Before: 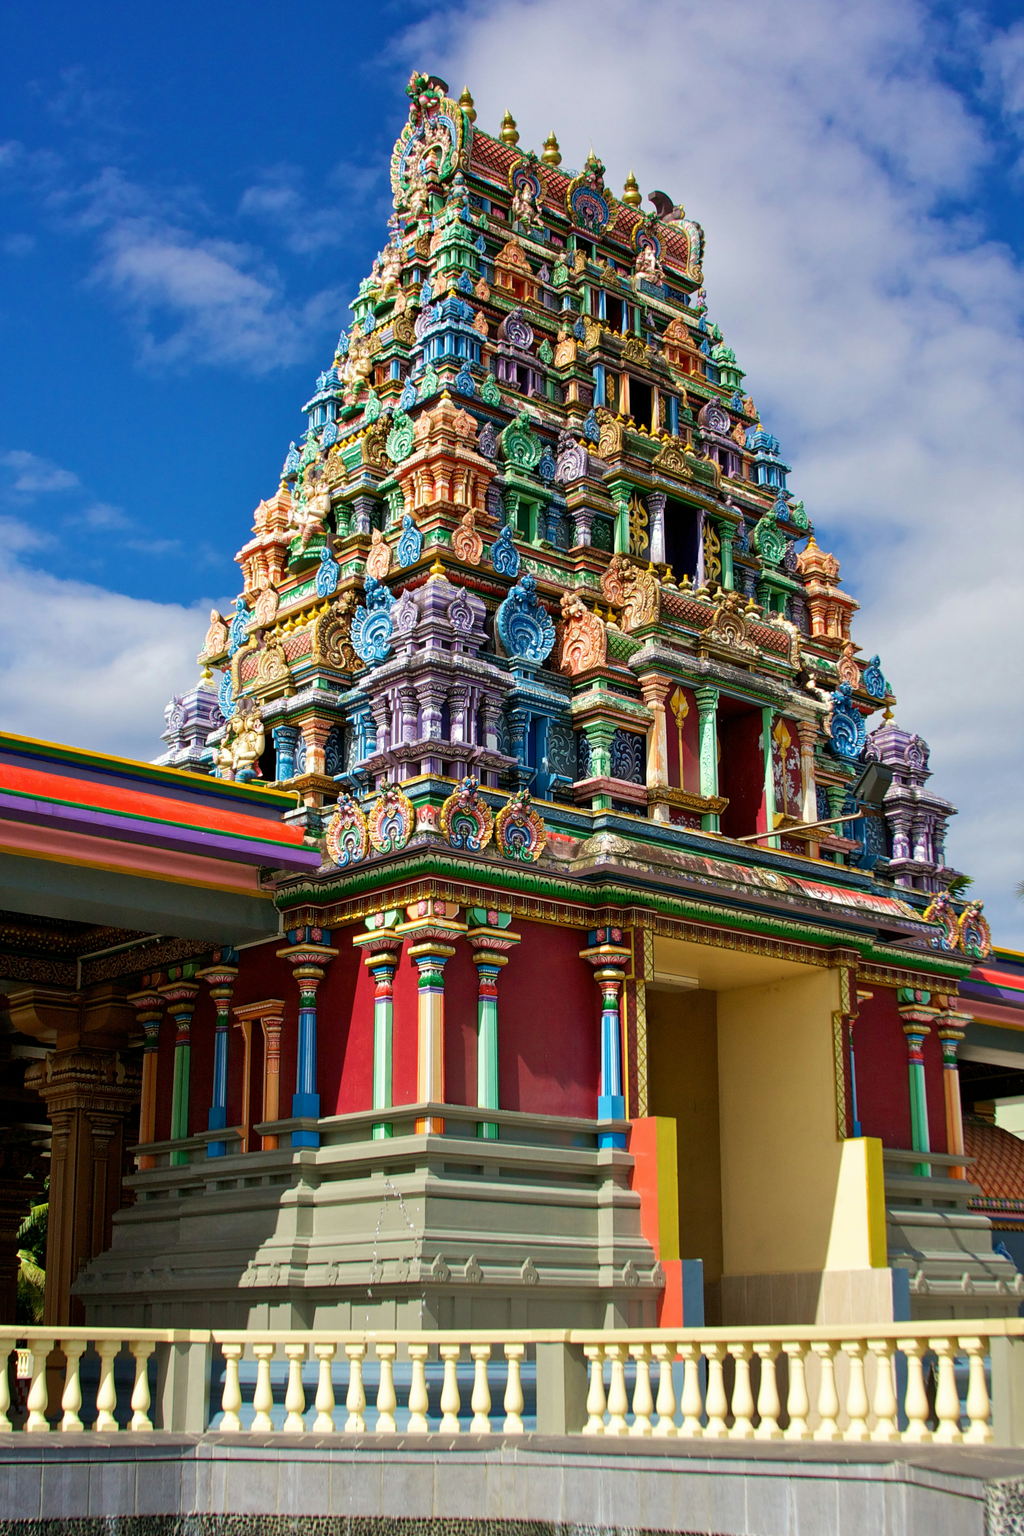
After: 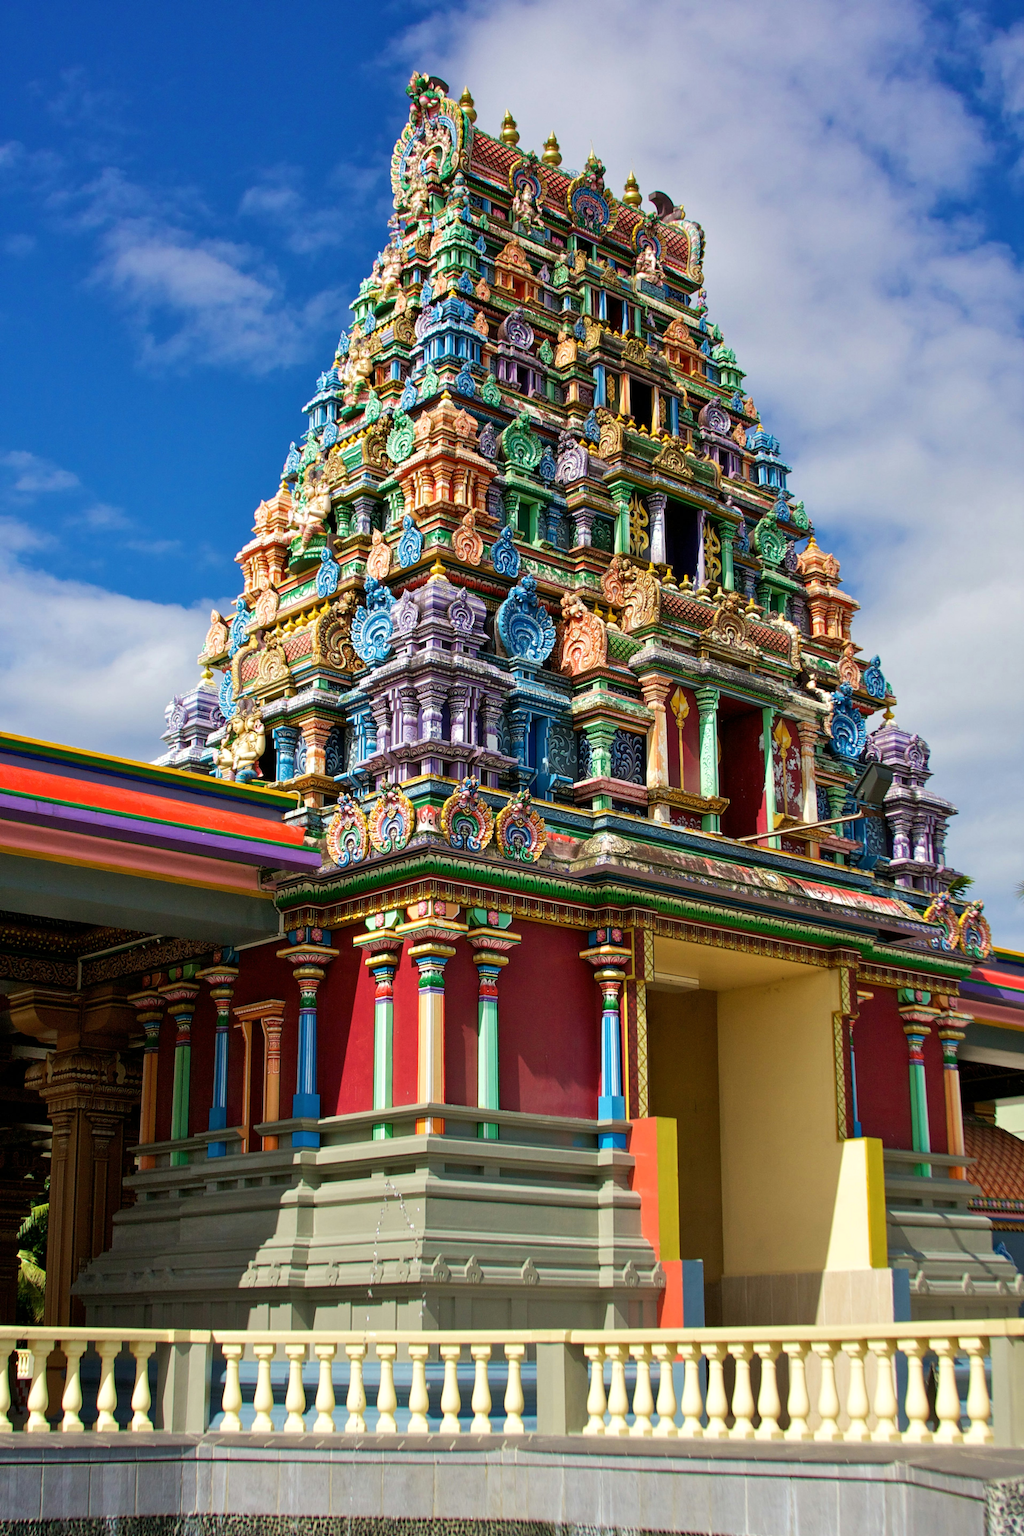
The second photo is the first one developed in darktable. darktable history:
shadows and highlights: shadows 13.68, white point adjustment 1.25, highlights -2.14, soften with gaussian
